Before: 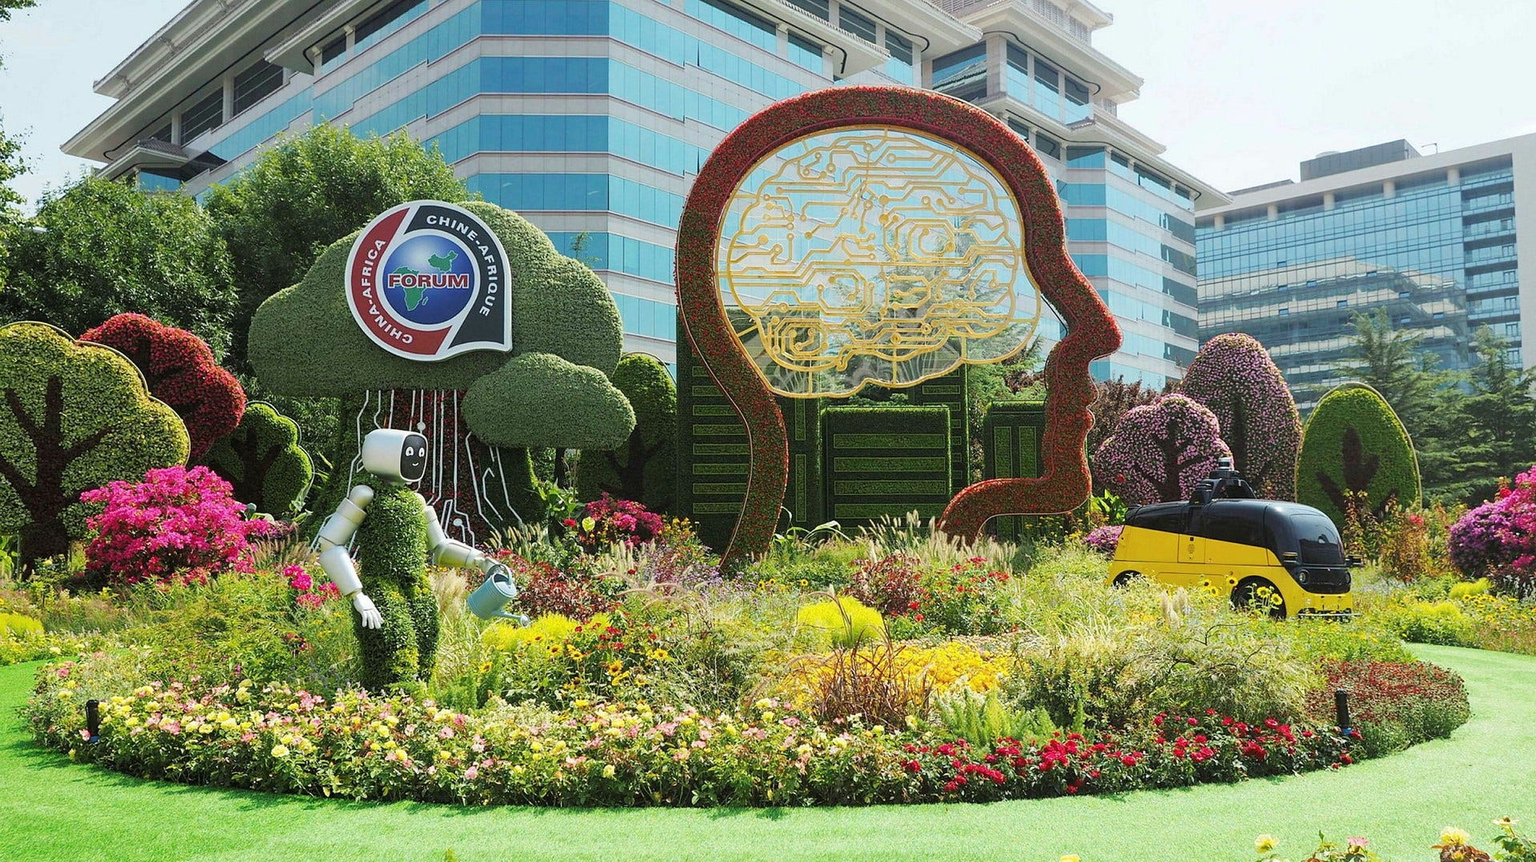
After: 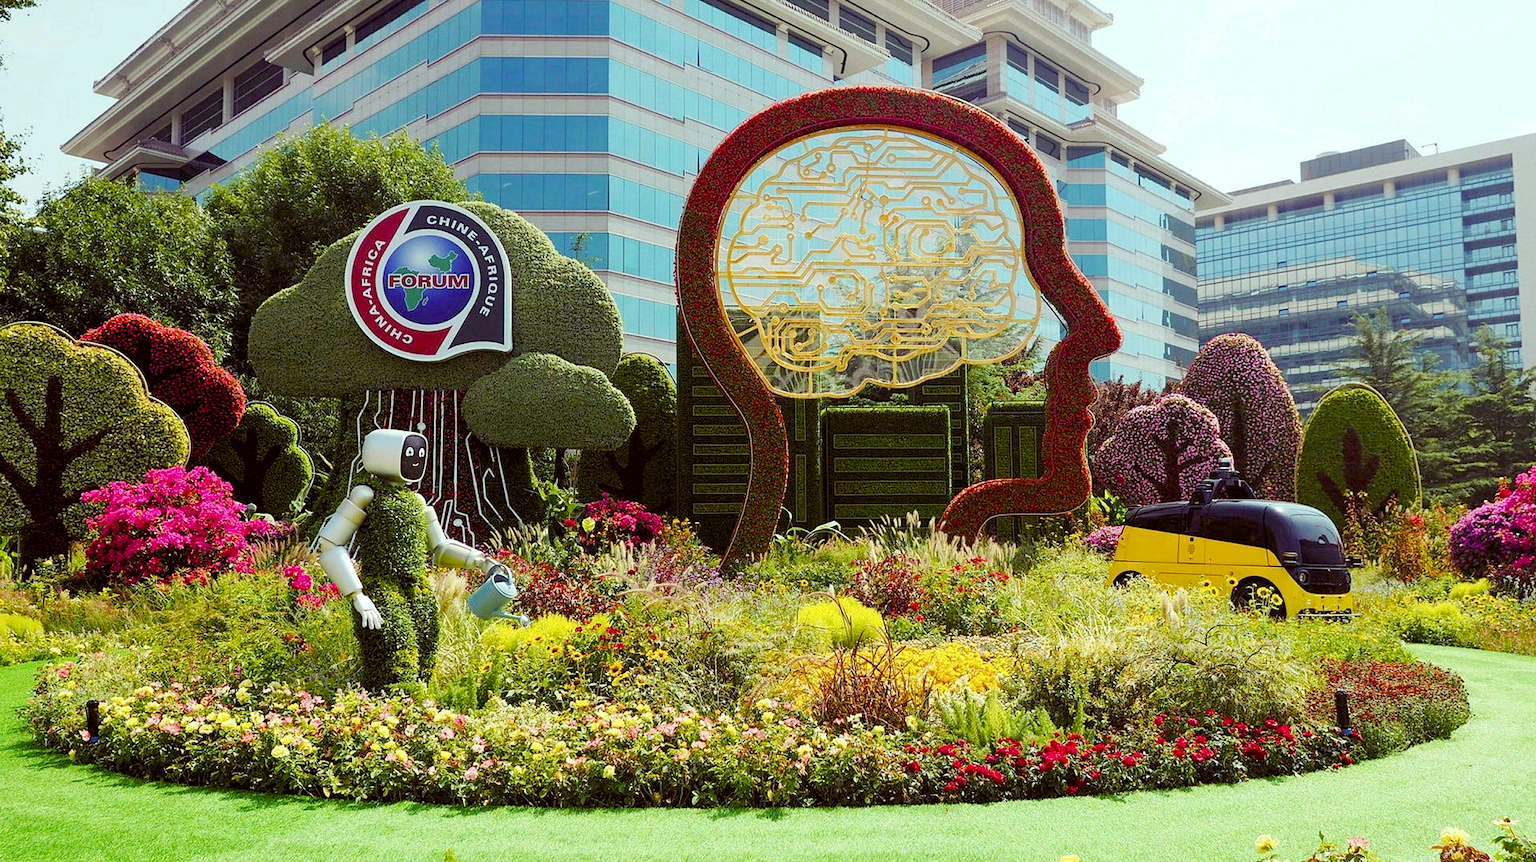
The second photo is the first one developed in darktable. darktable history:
color correction: highlights a* -3.28, highlights b* -6.24, shadows a* 3.1, shadows b* 5.19
color balance rgb: shadows lift › luminance -21.66%, shadows lift › chroma 8.98%, shadows lift › hue 283.37°, power › chroma 1.05%, power › hue 25.59°, highlights gain › luminance 6.08%, highlights gain › chroma 2.55%, highlights gain › hue 90°, global offset › luminance -0.87%, perceptual saturation grading › global saturation 25%, perceptual saturation grading › highlights -28.39%, perceptual saturation grading › shadows 33.98%
